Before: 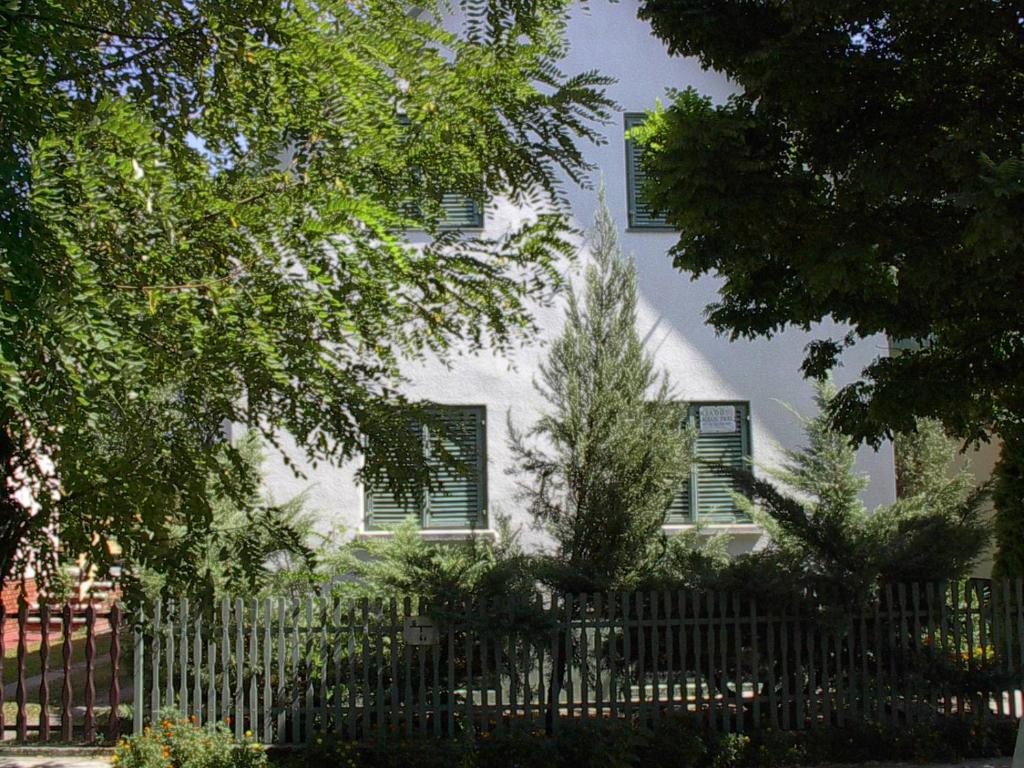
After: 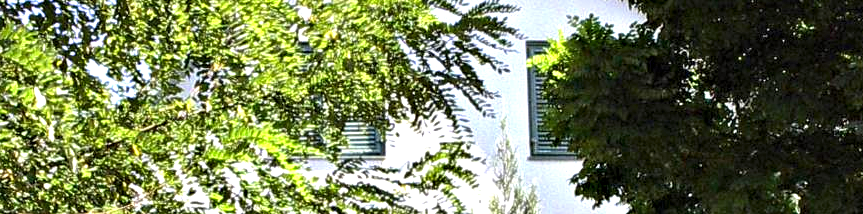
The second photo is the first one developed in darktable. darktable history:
exposure: black level correction 0, exposure 1.181 EV, compensate exposure bias true, compensate highlight preservation false
crop and rotate: left 9.621%, top 9.431%, right 6.013%, bottom 62.663%
levels: mode automatic, levels [0.052, 0.496, 0.908]
contrast equalizer: octaves 7, y [[0.6 ×6], [0.55 ×6], [0 ×6], [0 ×6], [0 ×6]]
